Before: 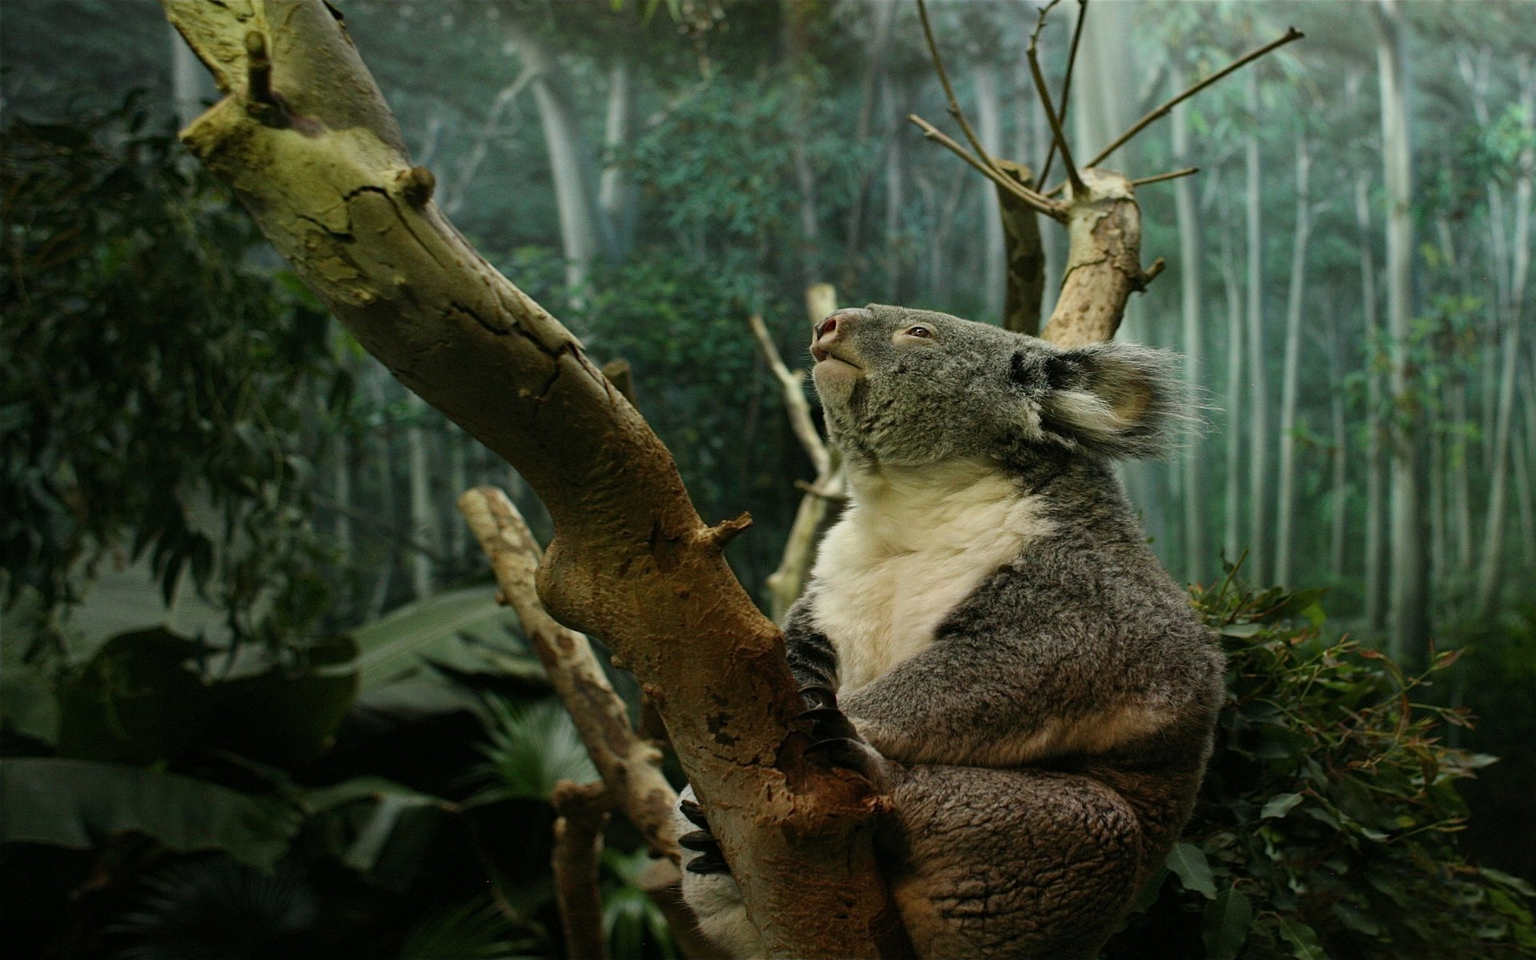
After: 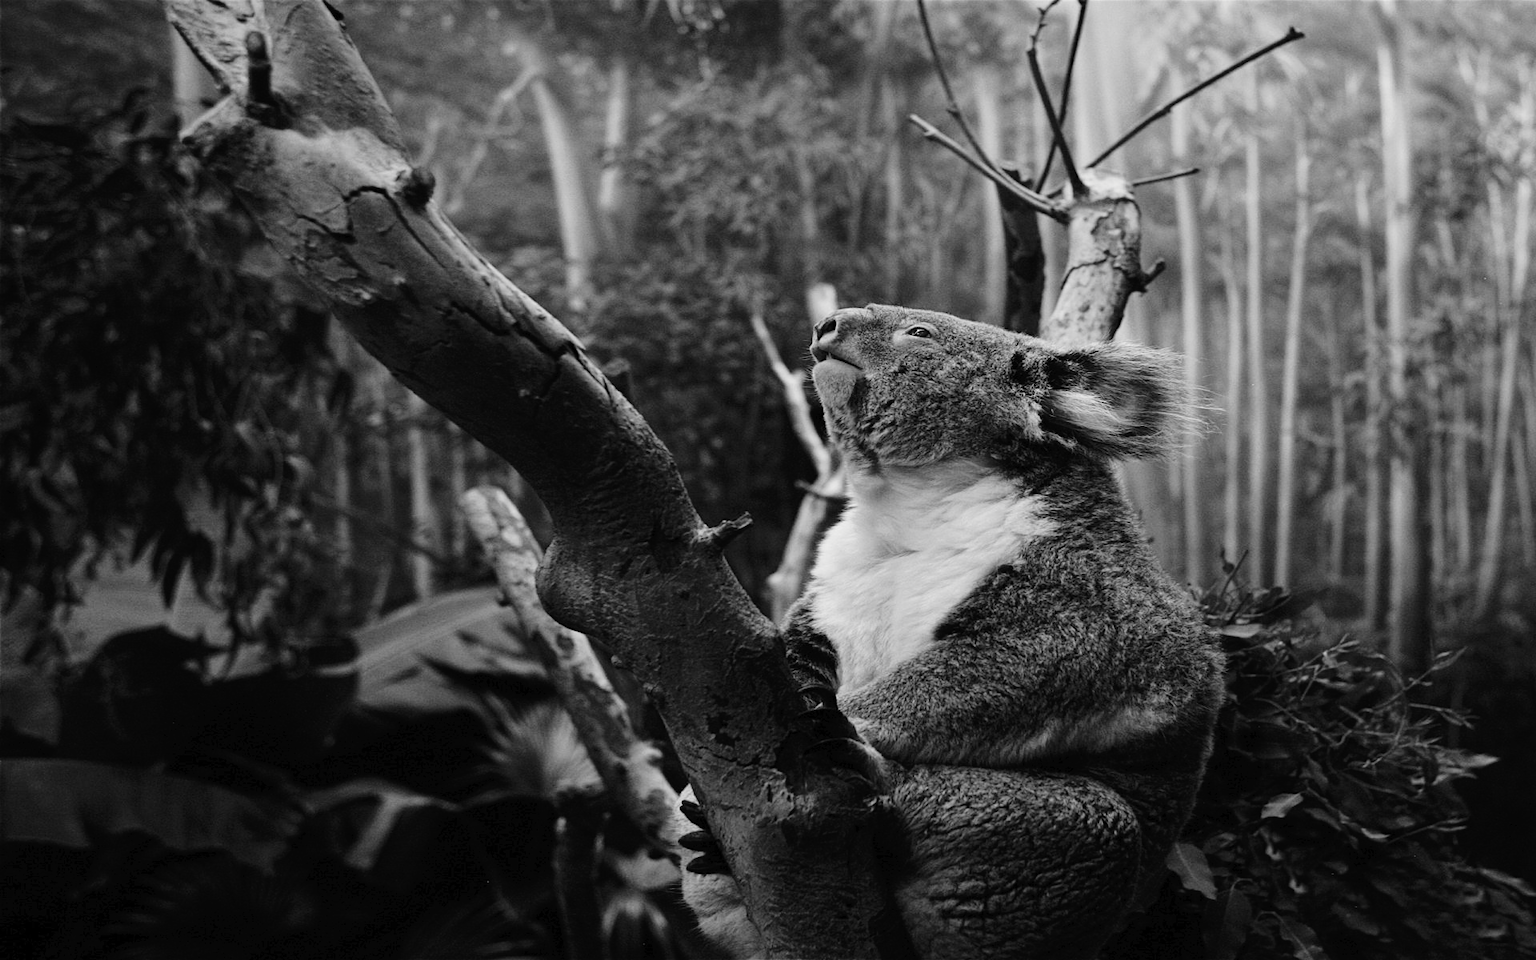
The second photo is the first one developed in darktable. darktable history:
tone curve: curves: ch0 [(0, 0) (0.003, 0.016) (0.011, 0.019) (0.025, 0.023) (0.044, 0.029) (0.069, 0.042) (0.1, 0.068) (0.136, 0.101) (0.177, 0.143) (0.224, 0.21) (0.277, 0.289) (0.335, 0.379) (0.399, 0.476) (0.468, 0.569) (0.543, 0.654) (0.623, 0.75) (0.709, 0.822) (0.801, 0.893) (0.898, 0.946) (1, 1)], preserve colors none
color look up table: target L [100, 95.84, 88.82, 81.33, 75.15, 75.88, 72.94, 65.49, 67.37, 56.83, 37.41, 31.17, 30.3, 200.64, 83.12, 71.1, 72.21, 59.15, 59.41, 57.87, 50.83, 33.46, 31.67, 25.91, 12.74, 90.24, 80.24, 74.42, 69.98, 65.11, 66.24, 62.46, 47.24, 54.76, 50.17, 41.55, 50.83, 37.41, 27.39, 19.55, 19.55, 9.263, 8.248, 87.41, 84.56, 77.34, 69.24, 59.41, 34.31], target a [-0.097, -0.099, -0.101, 0, -0.002, -0.001, -0.001, -0.001, 0, 0.001 ×4, 0, -0.001, 0, 0, 0.001, 0, 0, 0, 0.001, 0.001, 0, 0, -0.003, -0.001, -0.001, -0.001, 0, -0.002, -0.001, 0, 0, 0.001, 0.001, 0, 0.001 ×4, 0, 0, -0.003, -0.003, -0.001, 0, 0, 0.001], target b [1.212, 1.225, 1.246, 0.002, 0.024, 0.003, 0.003, 0.004, 0.003, -0.003 ×4, 0, 0.003, 0.003, 0.003, -0.003, -0.003, -0.003, 0.003, -0.003, -0.005, -0.003, -0.001, 0.024, 0.003 ×4, 0.023, 0.004, -0.003, 0.003, -0.003, -0.003, 0.003, -0.003 ×4, 0.003, -0.002, 0.025, 0.025, 0.003, 0.003, -0.003, -0.003], num patches 49
